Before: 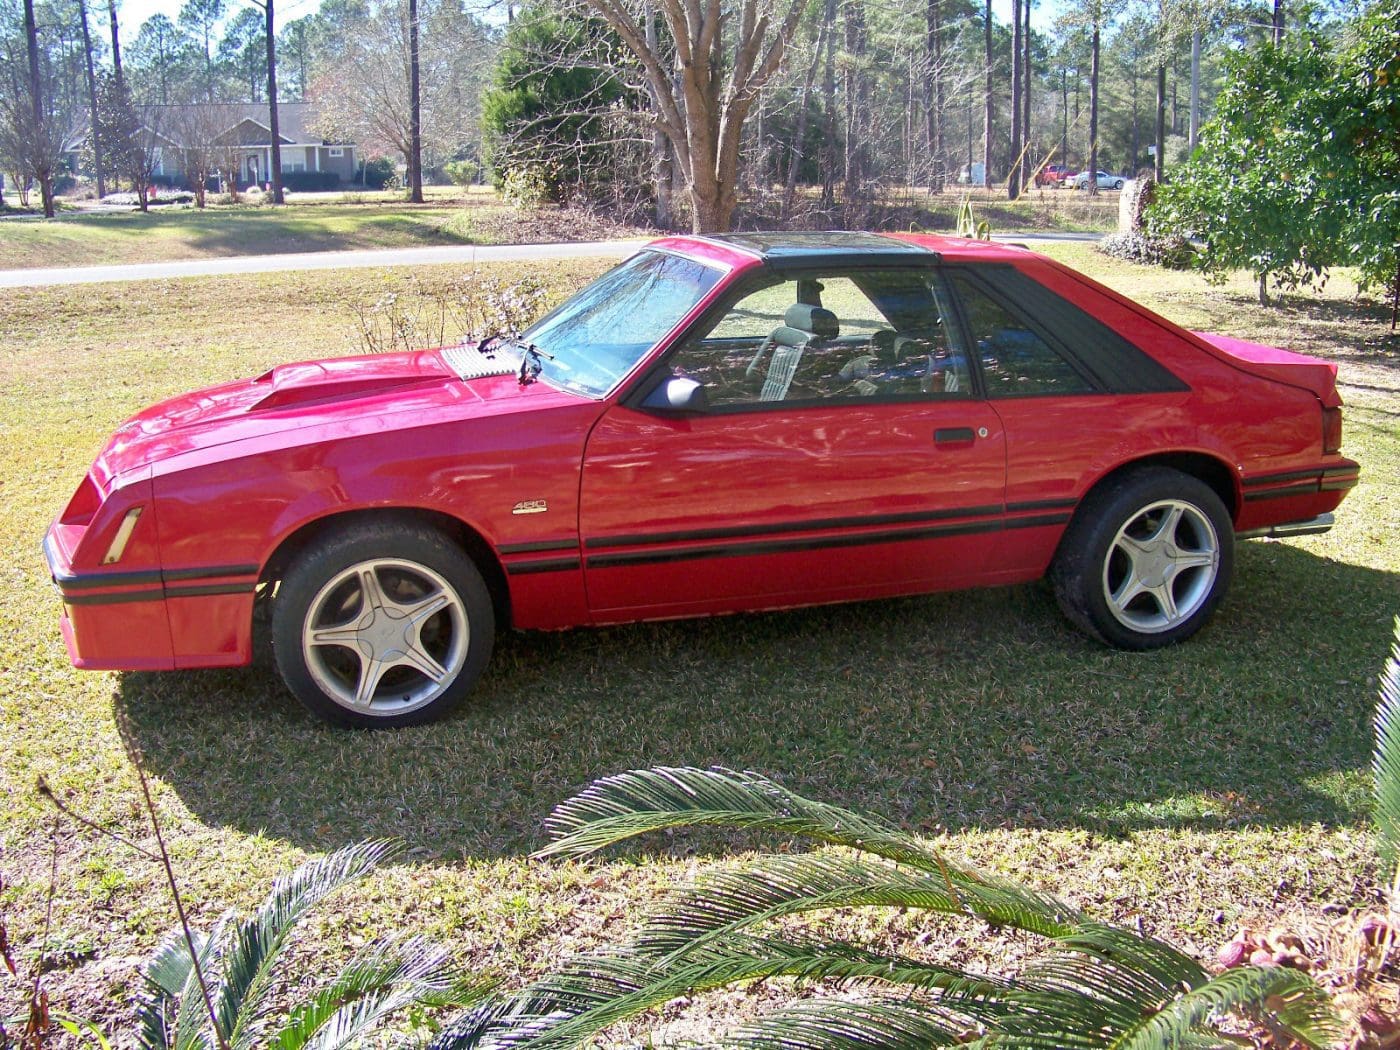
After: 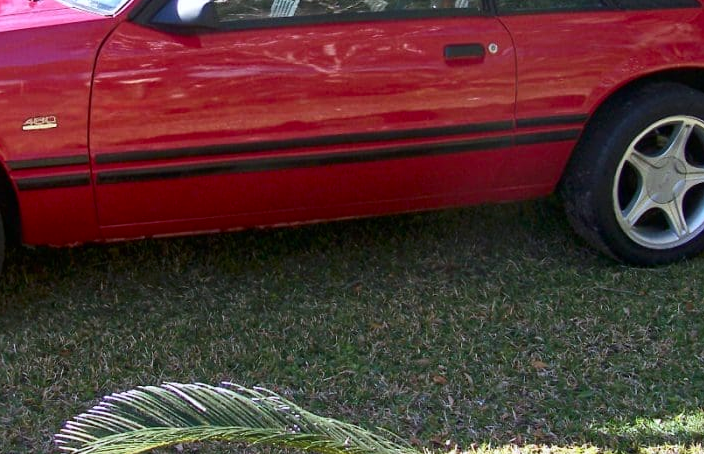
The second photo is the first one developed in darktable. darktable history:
shadows and highlights: shadows -23.08, highlights 46.15, soften with gaussian
crop: left 35.03%, top 36.625%, right 14.663%, bottom 20.057%
white balance: red 0.98, blue 1.034
contrast brightness saturation: contrast 0.14
